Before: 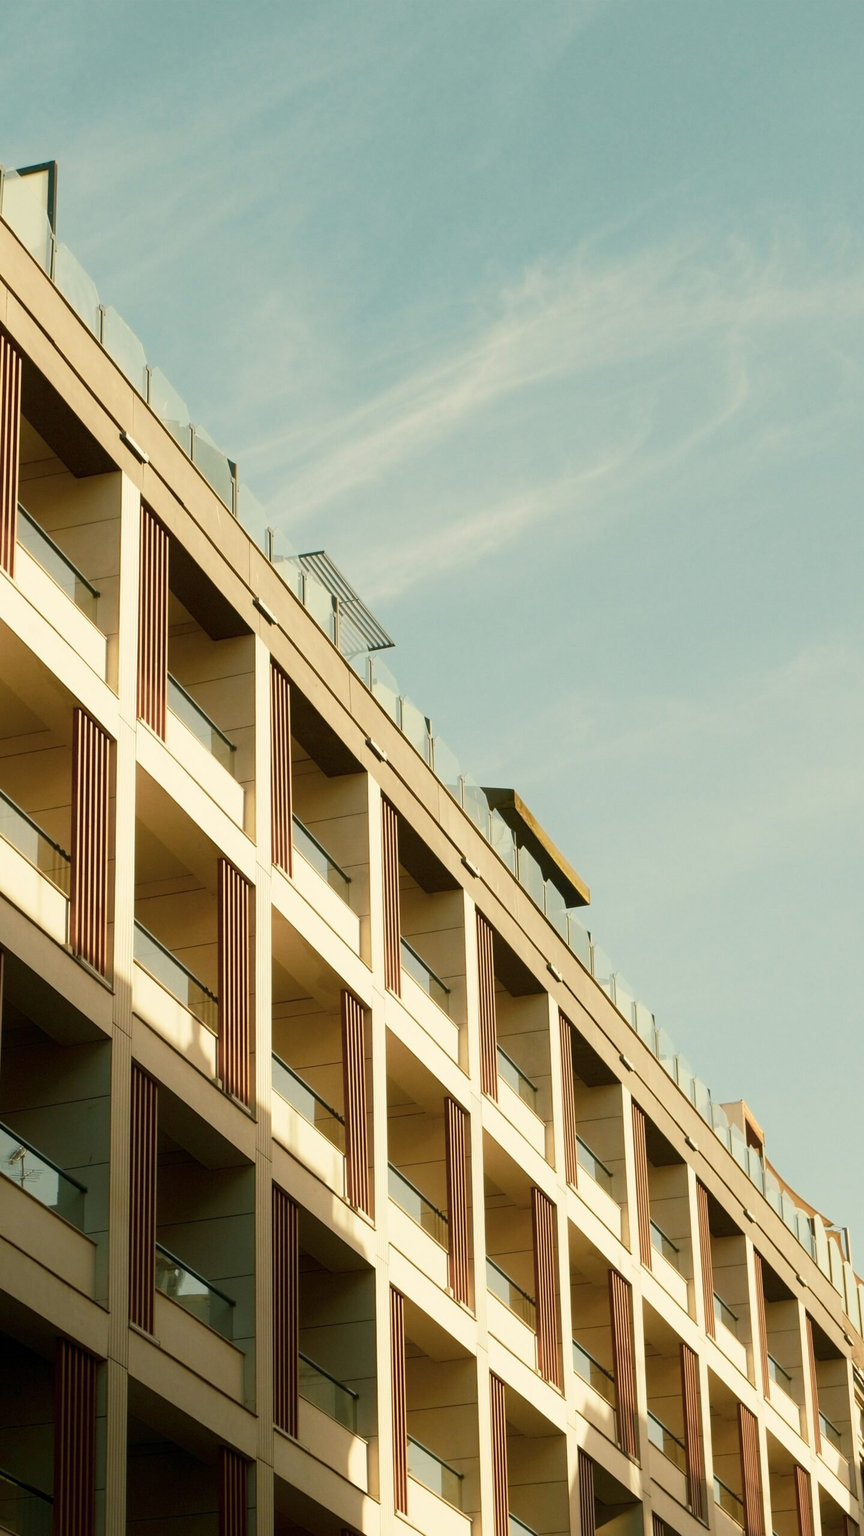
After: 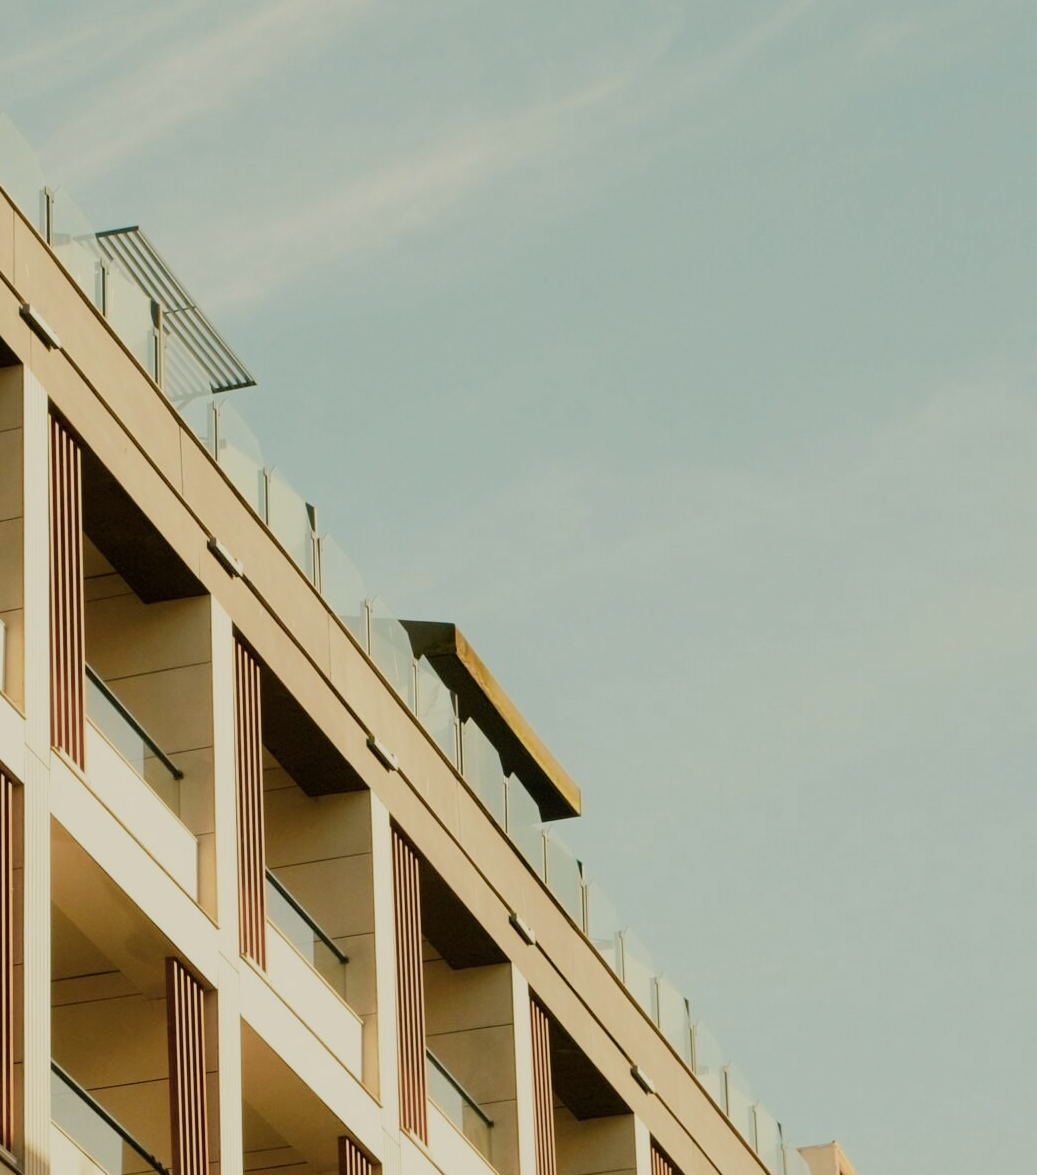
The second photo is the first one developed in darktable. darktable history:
filmic rgb: black relative exposure -7.65 EV, white relative exposure 4.56 EV, hardness 3.61
crop and rotate: left 27.938%, top 27.046%, bottom 27.046%
